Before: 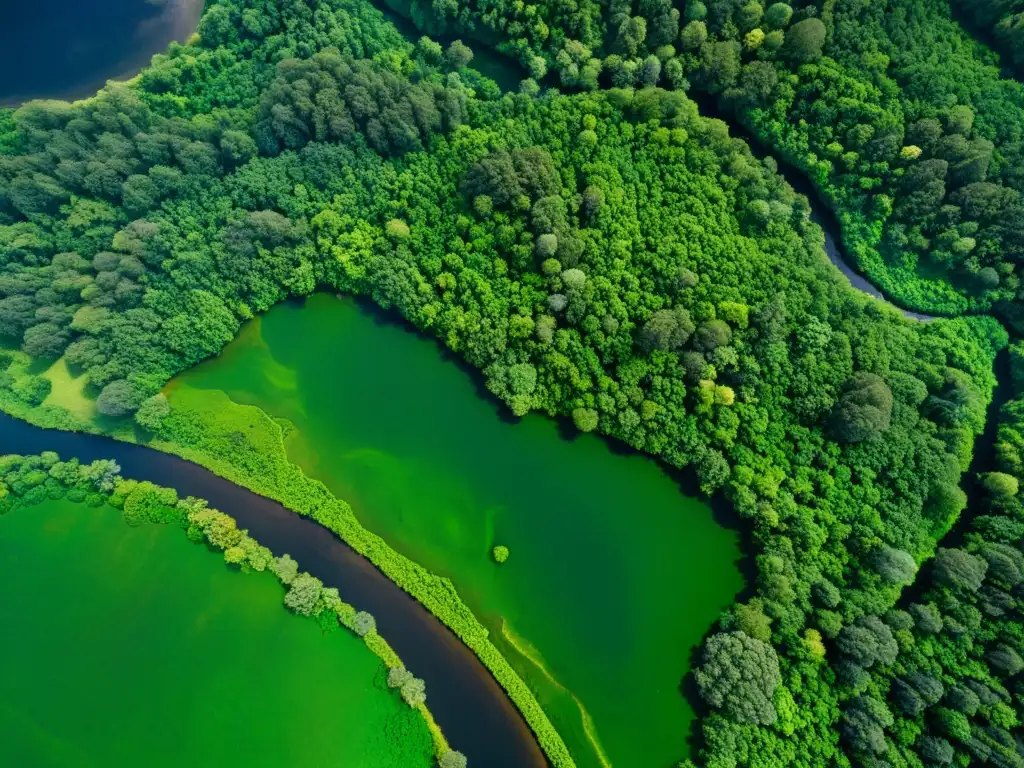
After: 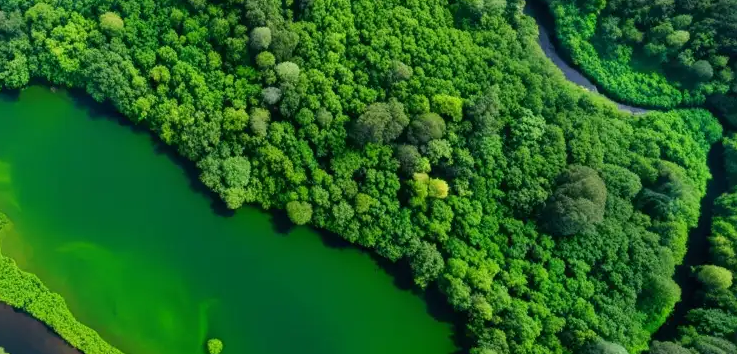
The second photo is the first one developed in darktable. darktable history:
crop and rotate: left 27.974%, top 26.997%, bottom 26.886%
